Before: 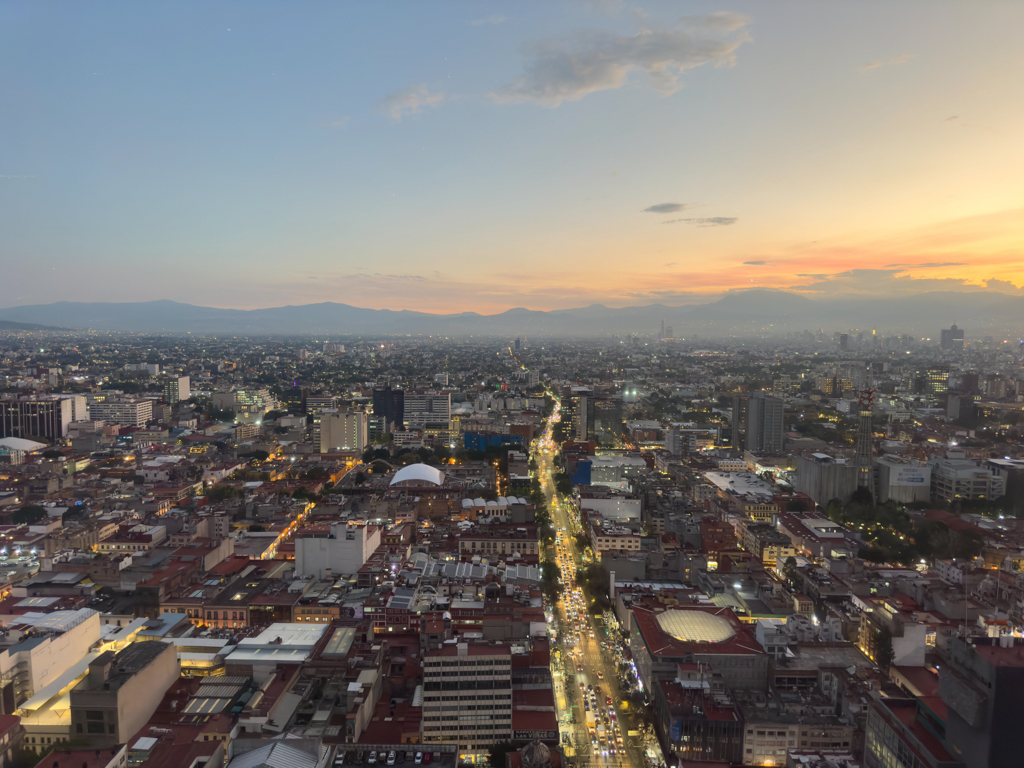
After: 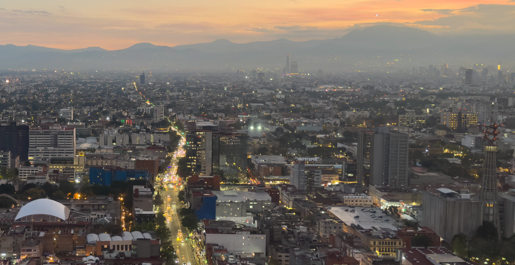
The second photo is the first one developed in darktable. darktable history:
crop: left 36.691%, top 34.509%, right 12.974%, bottom 30.898%
color calibration: gray › normalize channels true, illuminant same as pipeline (D50), adaptation XYZ, x 0.345, y 0.357, temperature 5016.02 K, gamut compression 0.016
